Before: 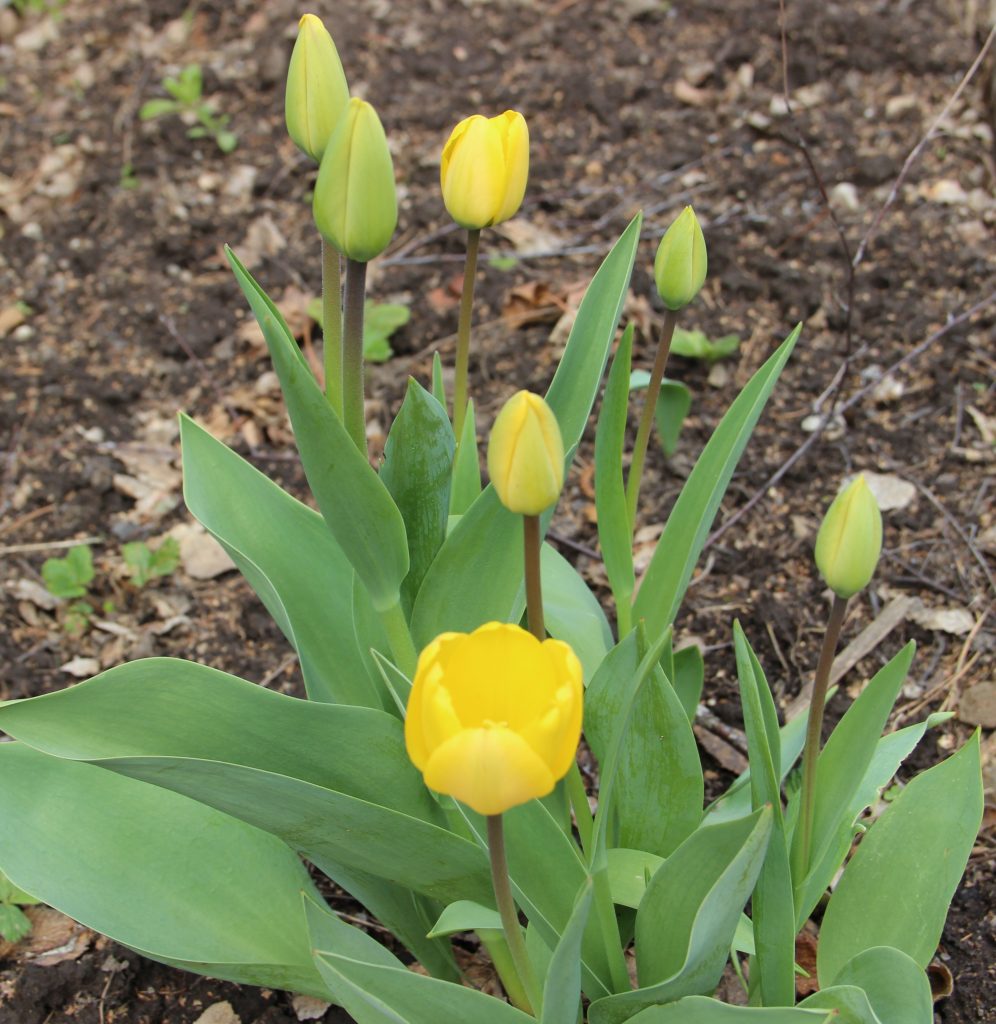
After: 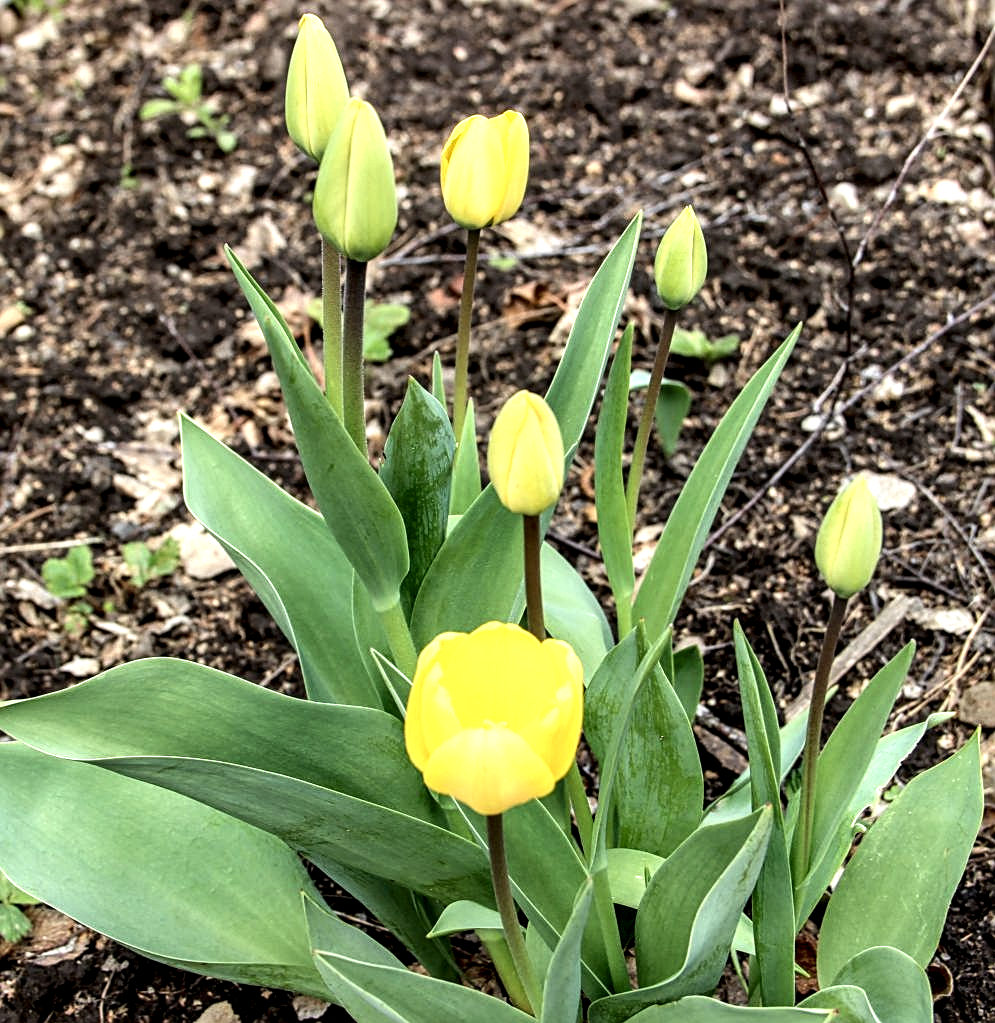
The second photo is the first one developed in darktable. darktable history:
shadows and highlights: shadows 60, soften with gaussian
sharpen: on, module defaults
tone equalizer: -8 EV -0.417 EV, -7 EV -0.389 EV, -6 EV -0.333 EV, -5 EV -0.222 EV, -3 EV 0.222 EV, -2 EV 0.333 EV, -1 EV 0.389 EV, +0 EV 0.417 EV, edges refinement/feathering 500, mask exposure compensation -1.57 EV, preserve details no
local contrast: detail 203%
